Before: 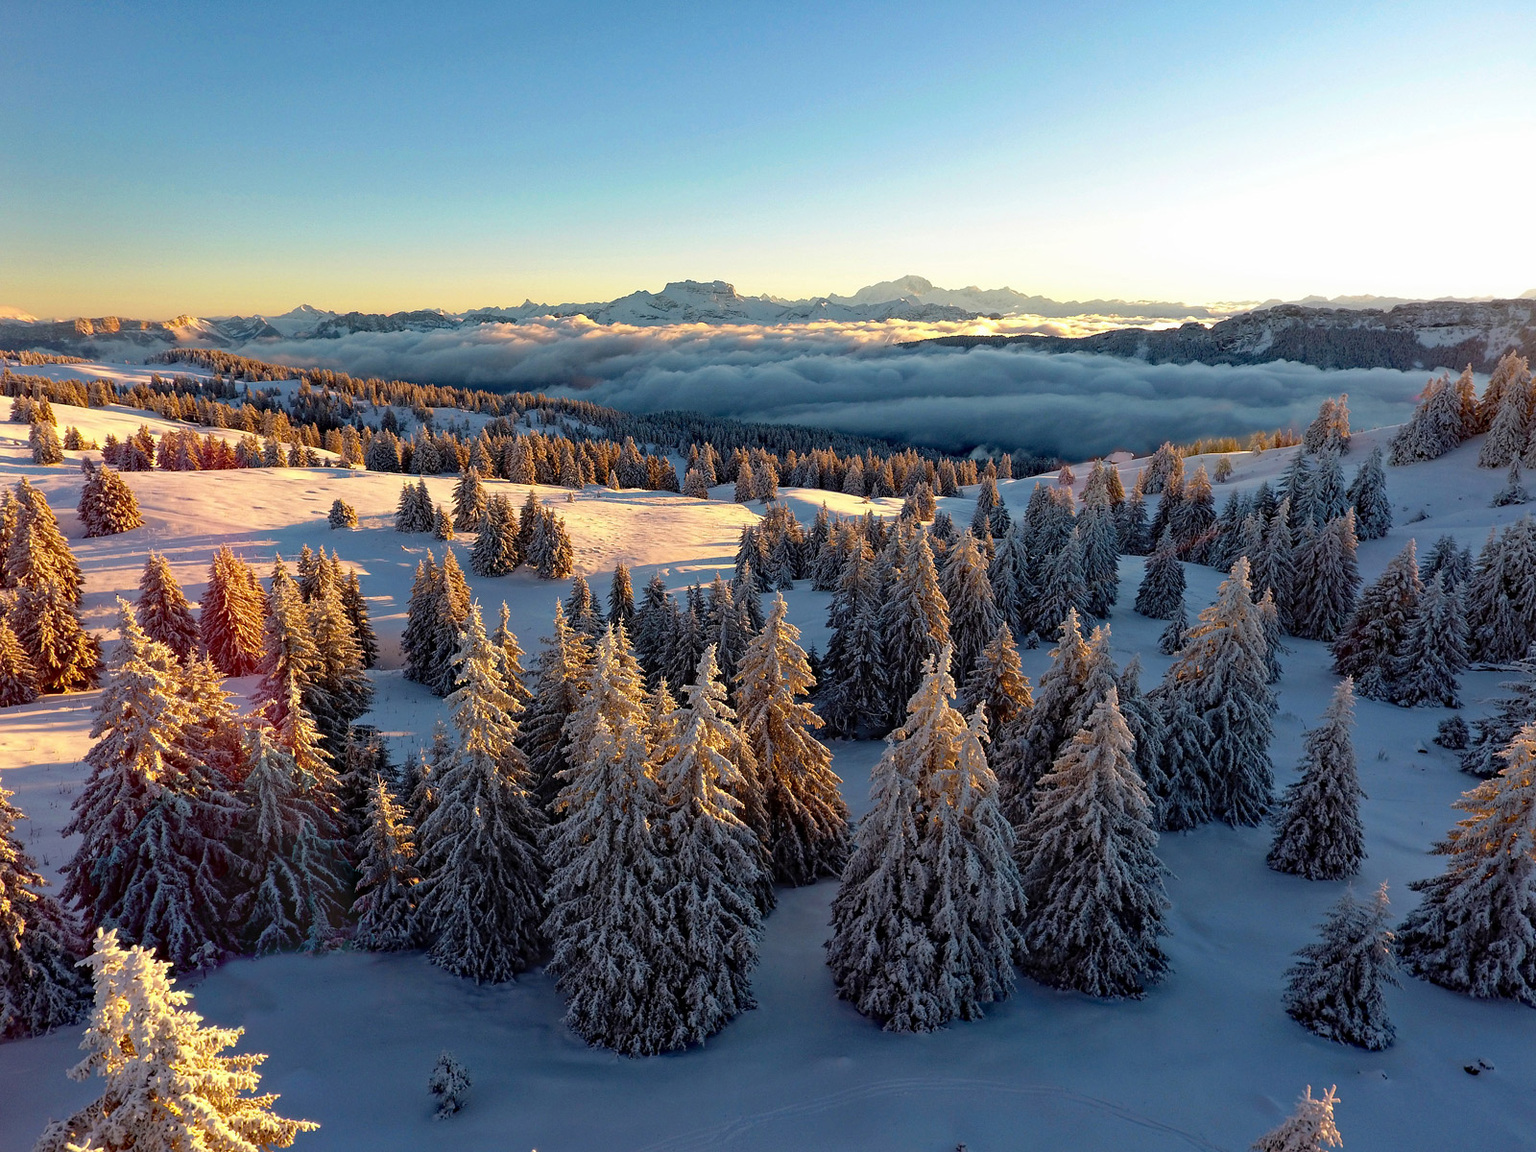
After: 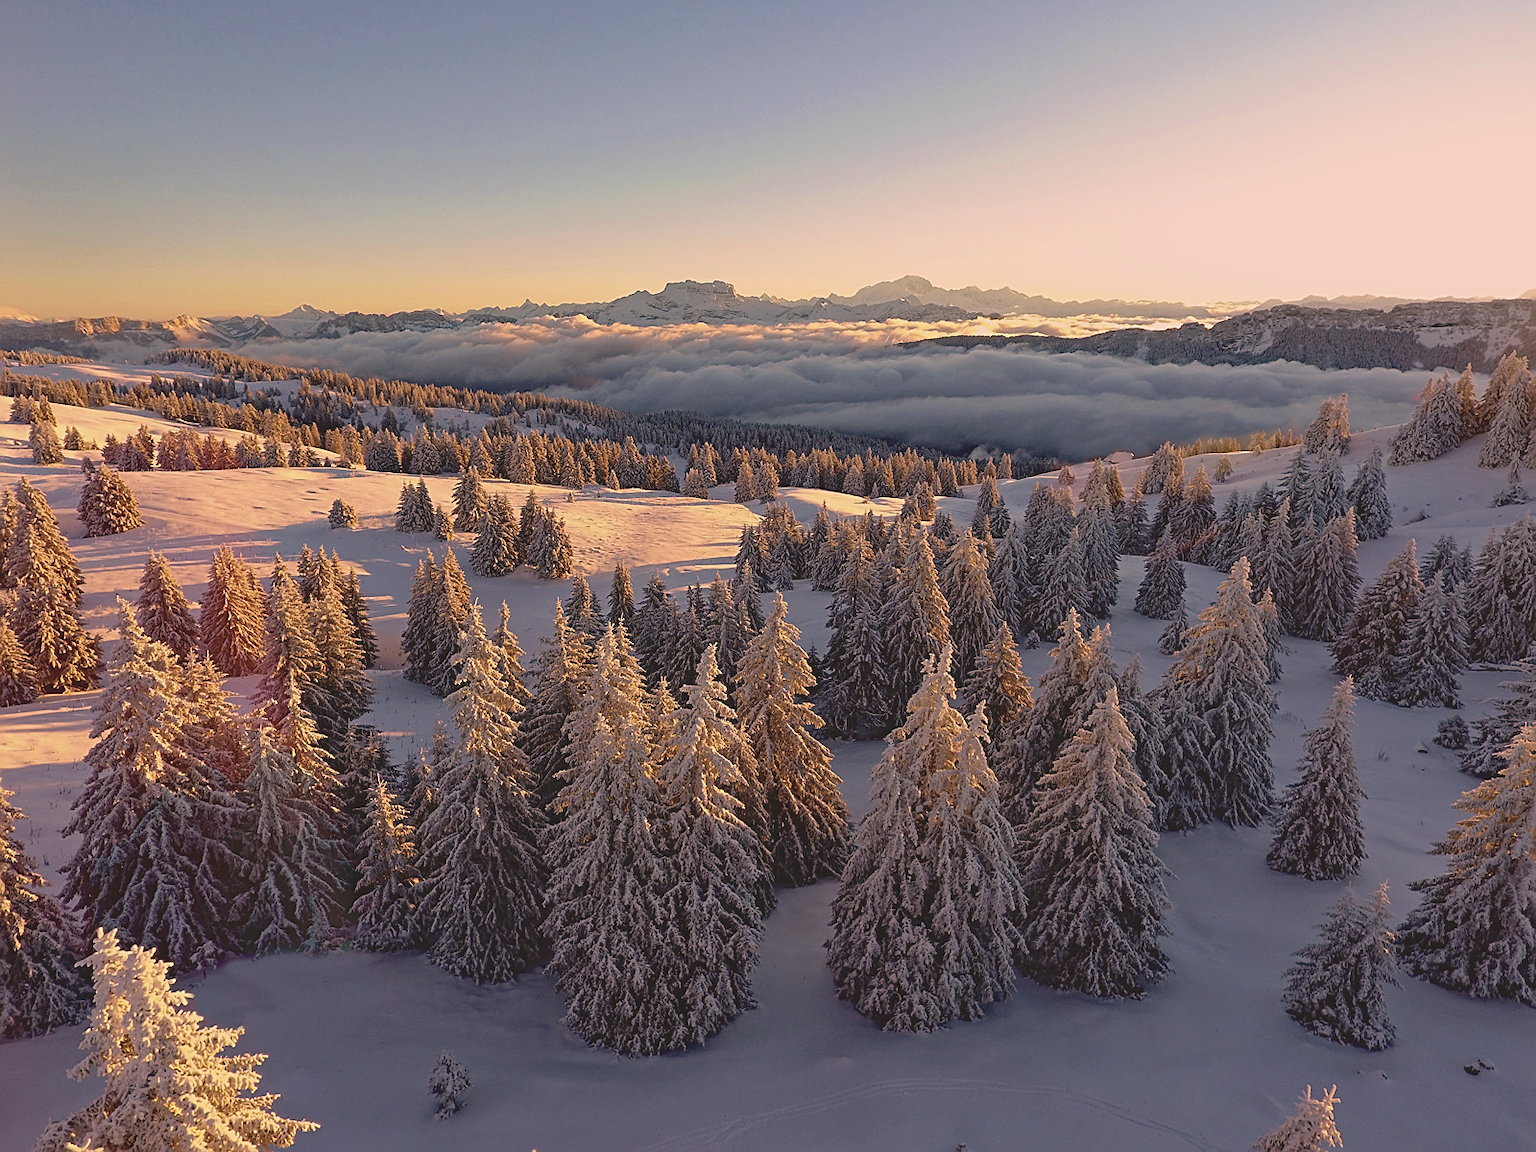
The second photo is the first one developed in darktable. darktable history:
sharpen: amount 0.575
velvia: on, module defaults
contrast brightness saturation: contrast -0.26, saturation -0.43
color correction: highlights a* 11.96, highlights b* 11.58
